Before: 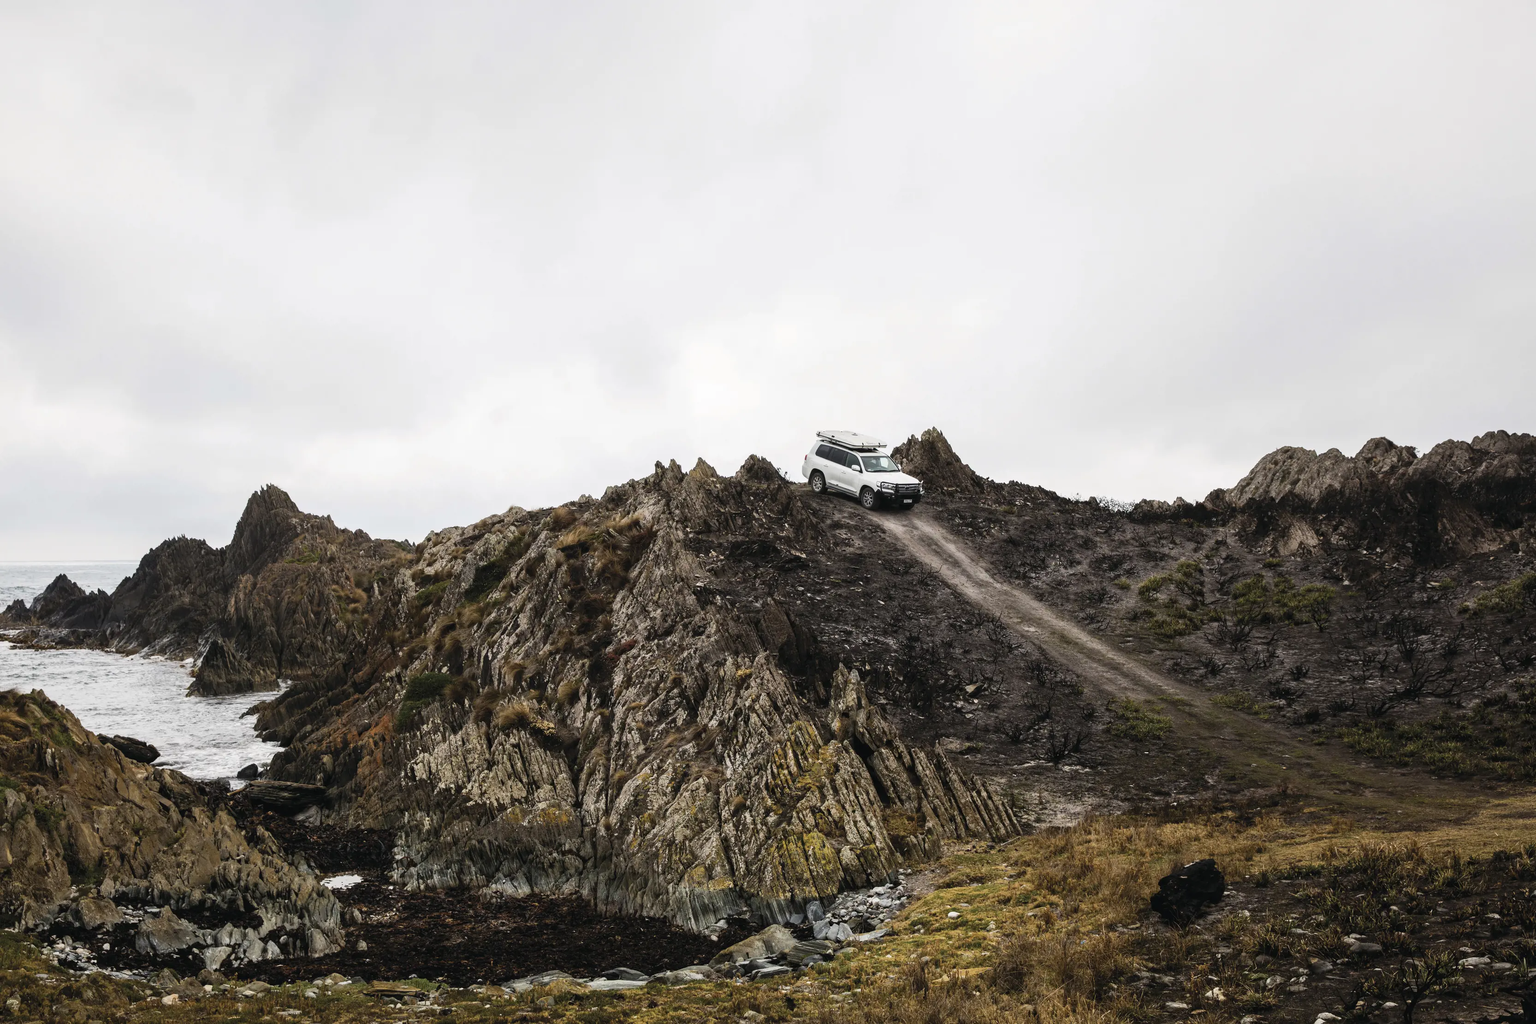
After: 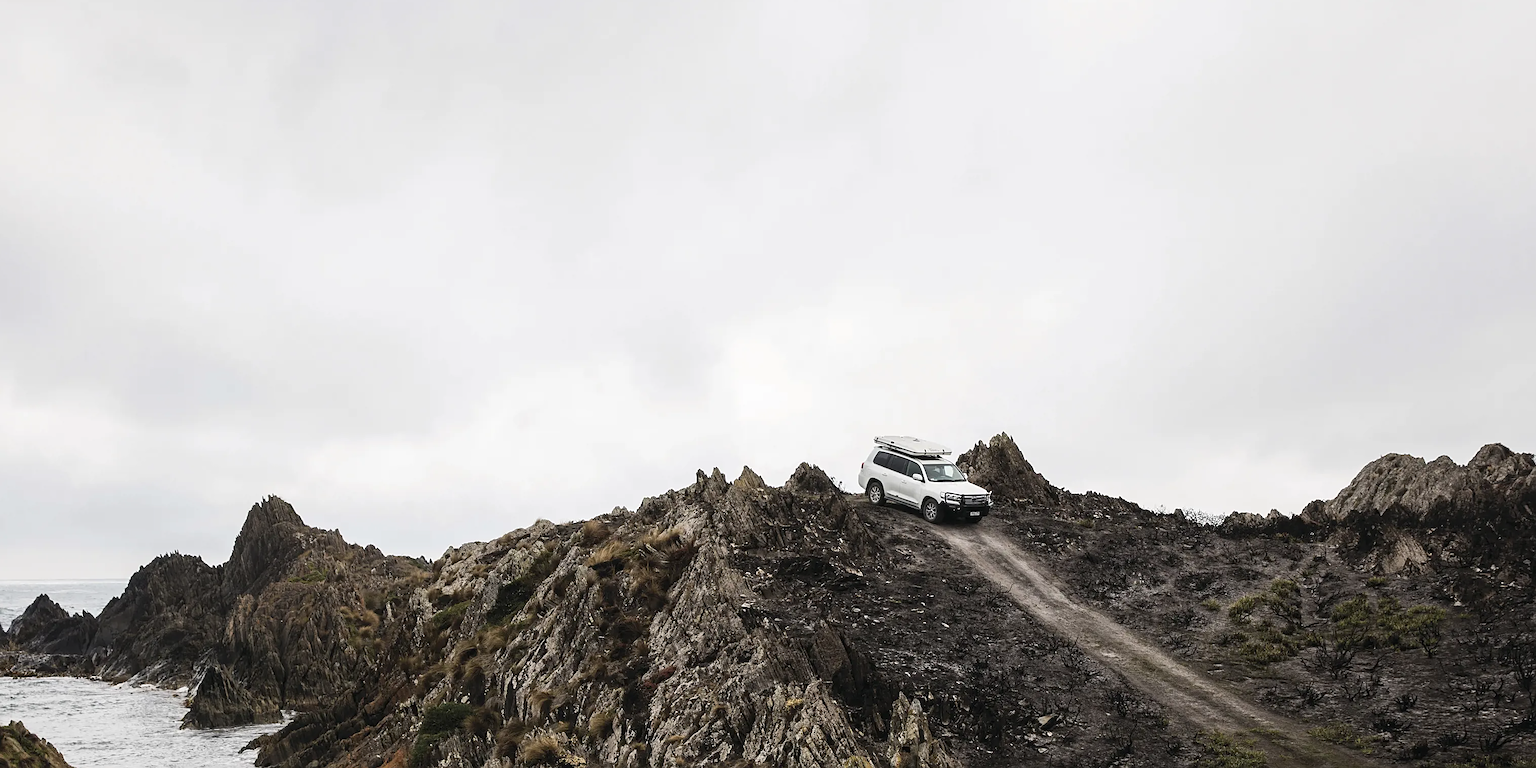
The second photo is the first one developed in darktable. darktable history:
crop: left 1.509%, top 3.452%, right 7.696%, bottom 28.452%
contrast brightness saturation: saturation -0.1
sharpen: on, module defaults
local contrast: mode bilateral grid, contrast 15, coarseness 36, detail 105%, midtone range 0.2
